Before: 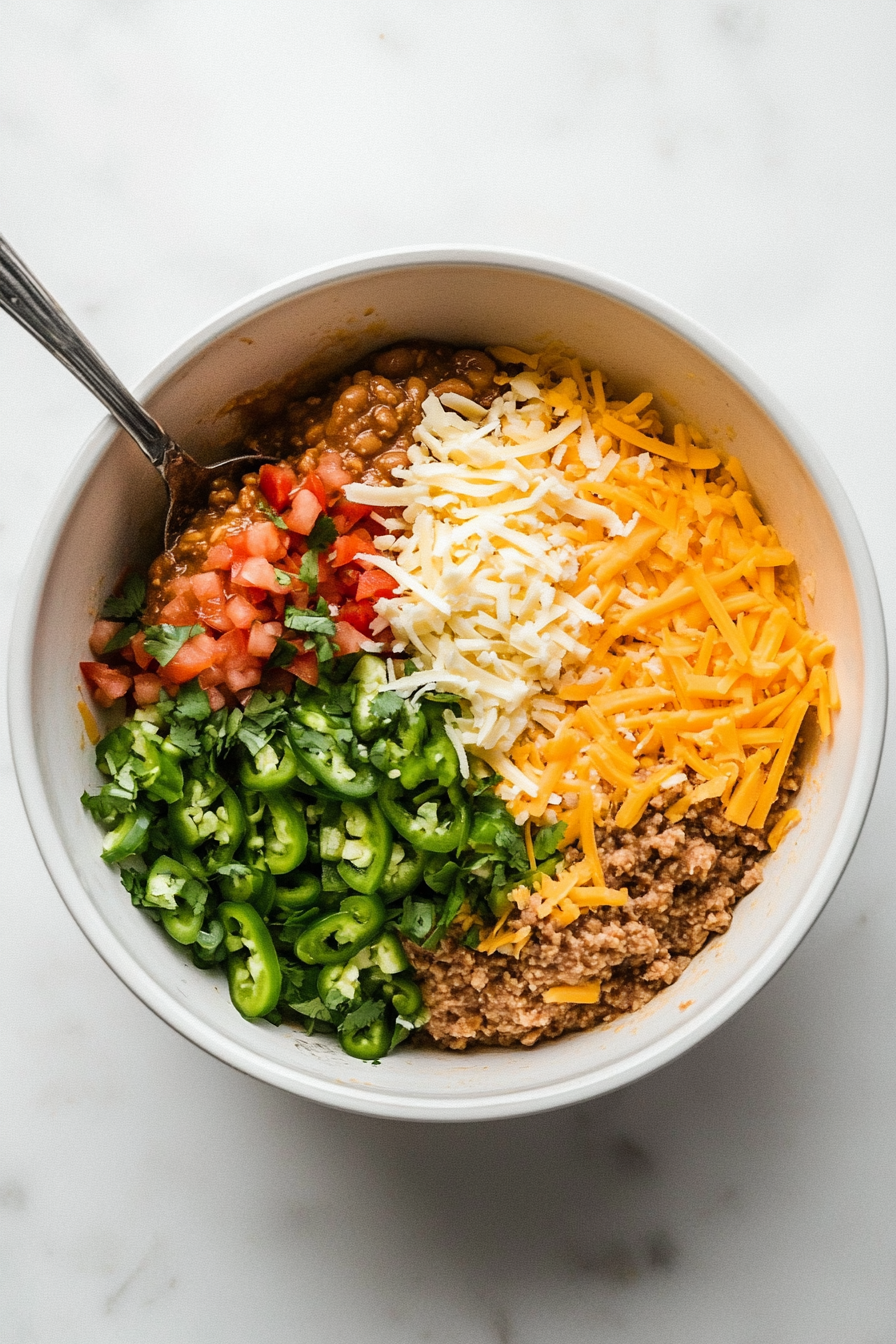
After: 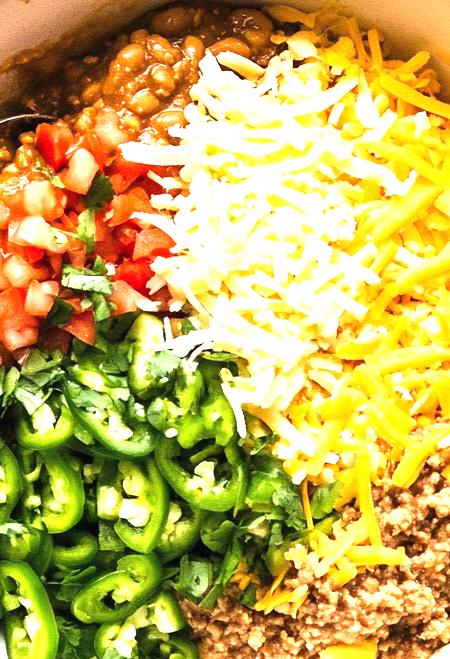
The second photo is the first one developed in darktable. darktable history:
exposure: black level correction 0, exposure 1.442 EV, compensate highlight preservation false
crop: left 24.889%, top 25.437%, right 24.865%, bottom 25.468%
